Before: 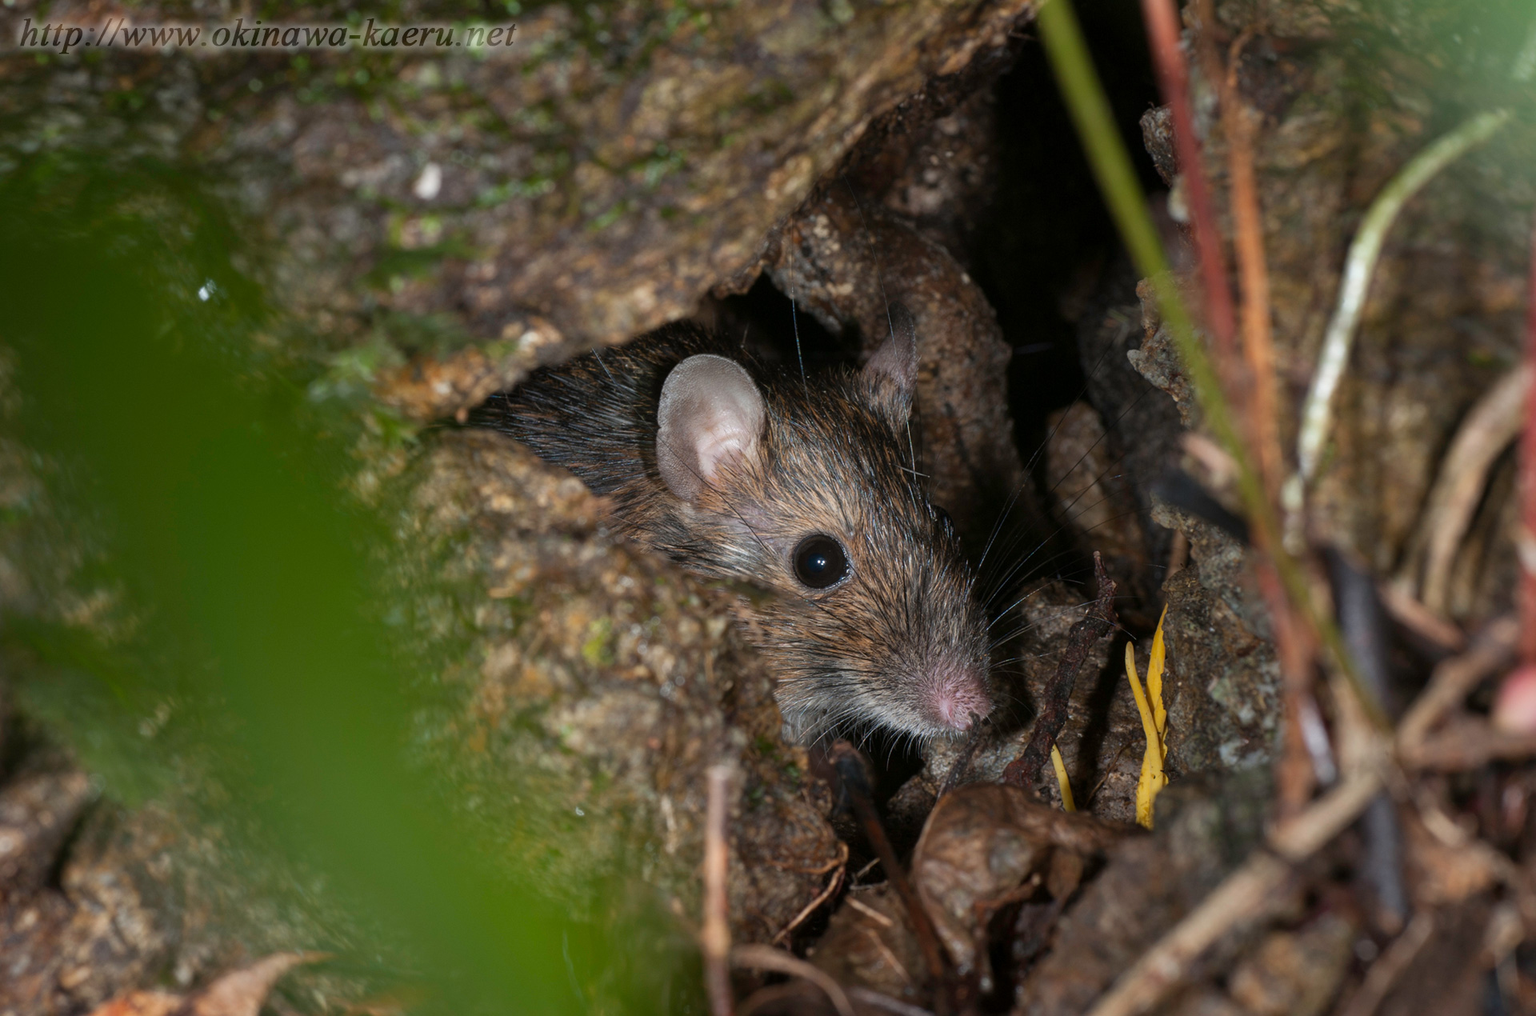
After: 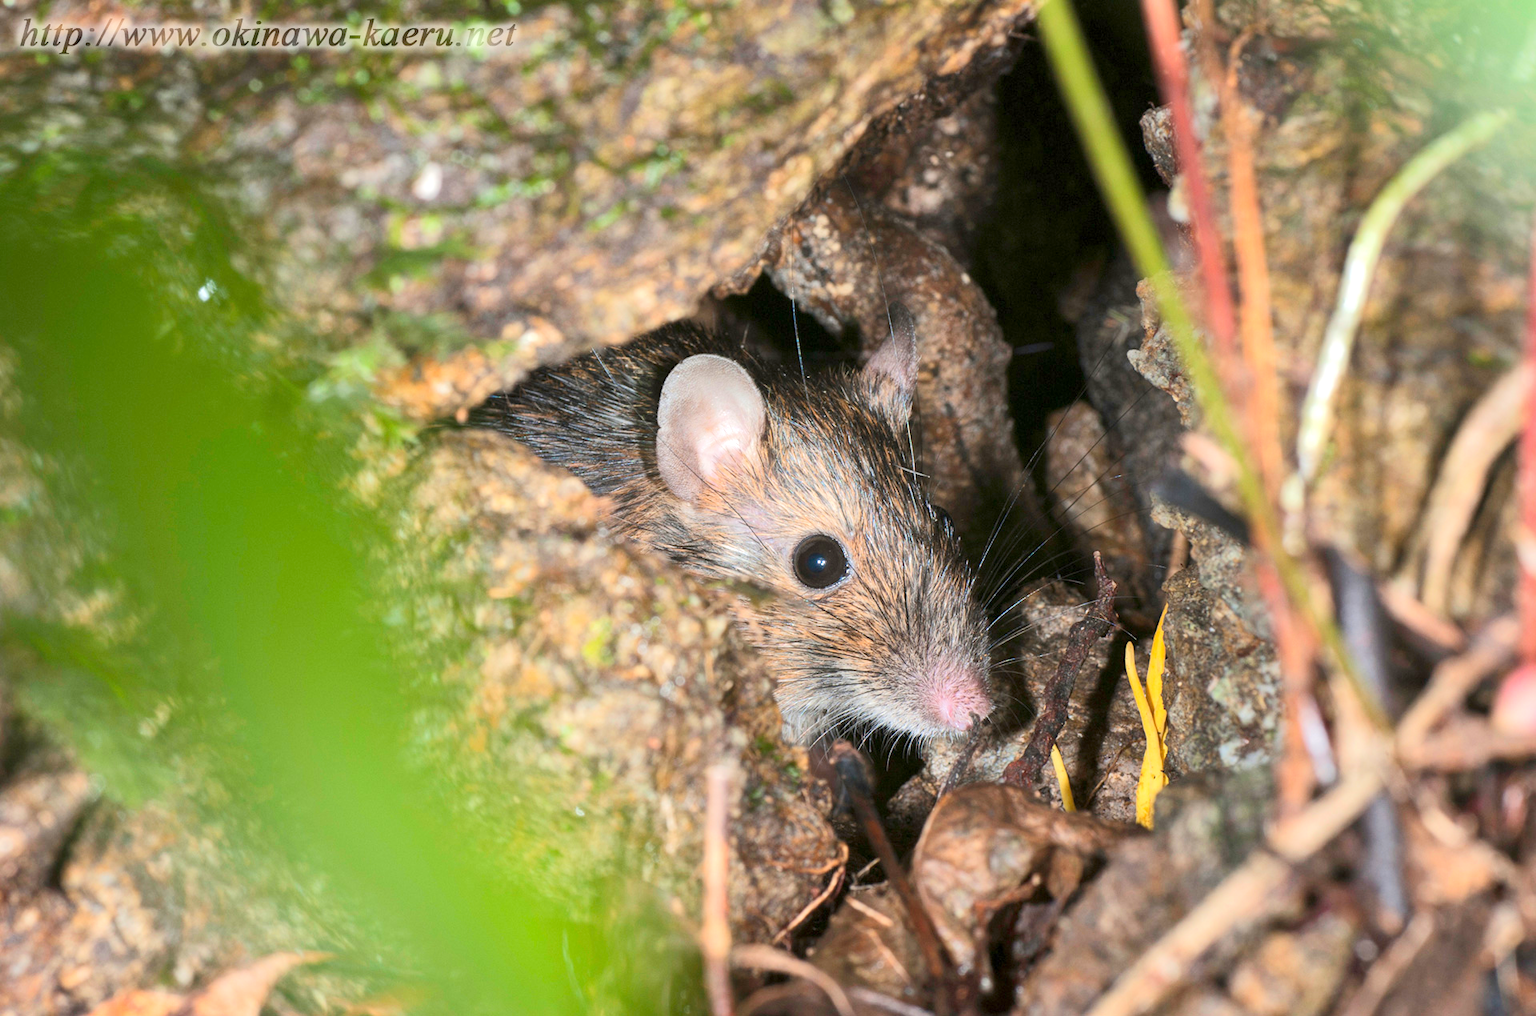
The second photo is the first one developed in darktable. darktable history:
tone equalizer: -8 EV 1.97 EV, -7 EV 1.97 EV, -6 EV 1.99 EV, -5 EV 1.96 EV, -4 EV 1.97 EV, -3 EV 1.47 EV, -2 EV 0.989 EV, -1 EV 0.484 EV, edges refinement/feathering 500, mask exposure compensation -1.57 EV, preserve details no
